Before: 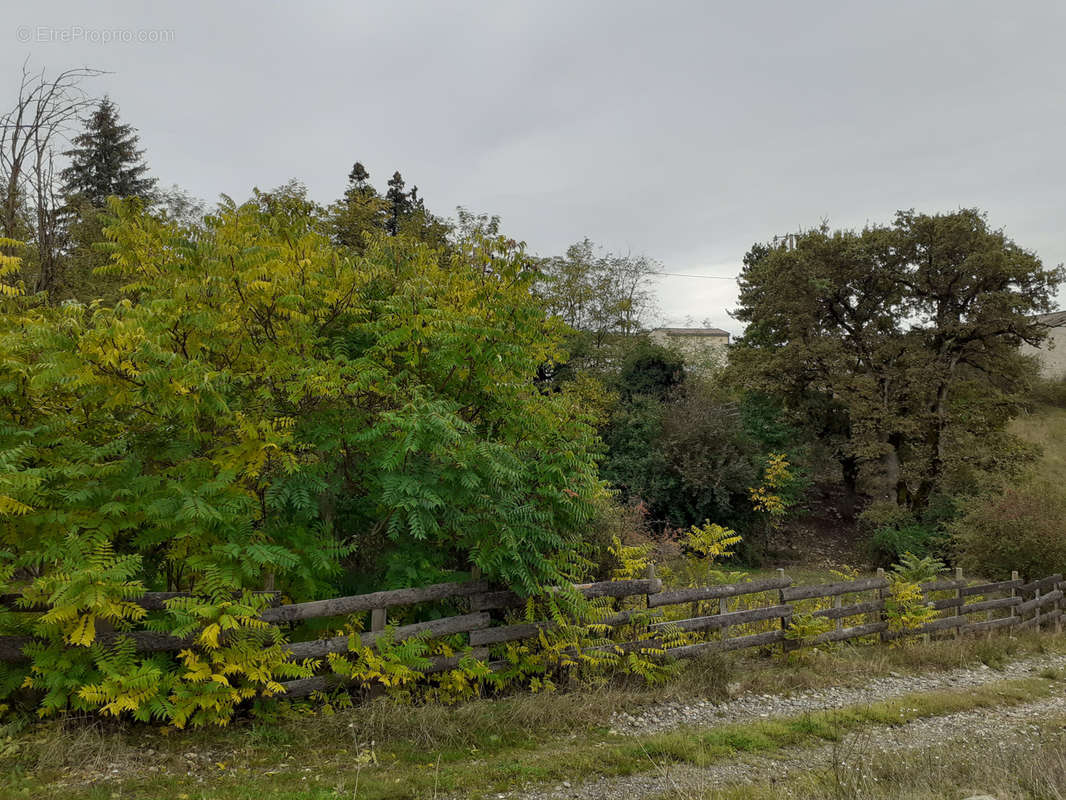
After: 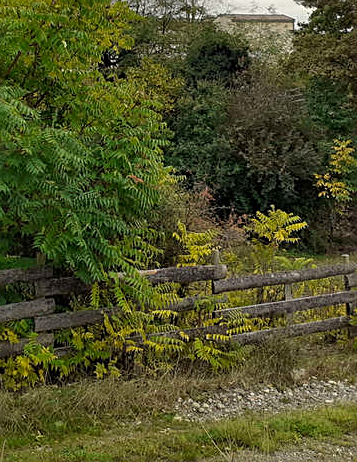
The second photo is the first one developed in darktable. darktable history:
crop: left 40.839%, top 39.266%, right 25.653%, bottom 2.891%
color correction: highlights a* 0.603, highlights b* 2.75, saturation 1.09
sharpen: amount 0.493
shadows and highlights: shadows 35.66, highlights -35.11, soften with gaussian
